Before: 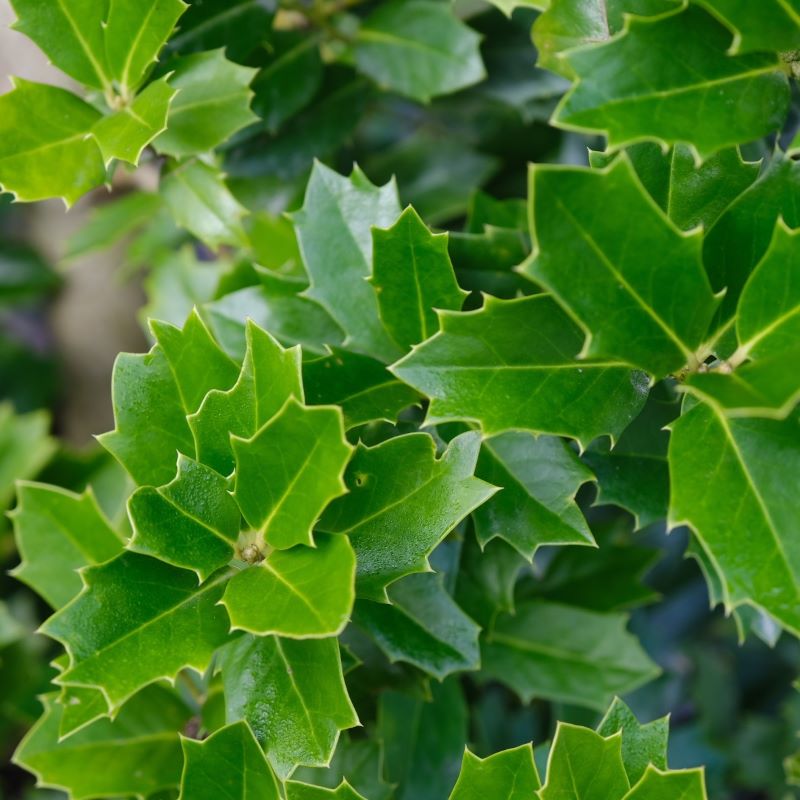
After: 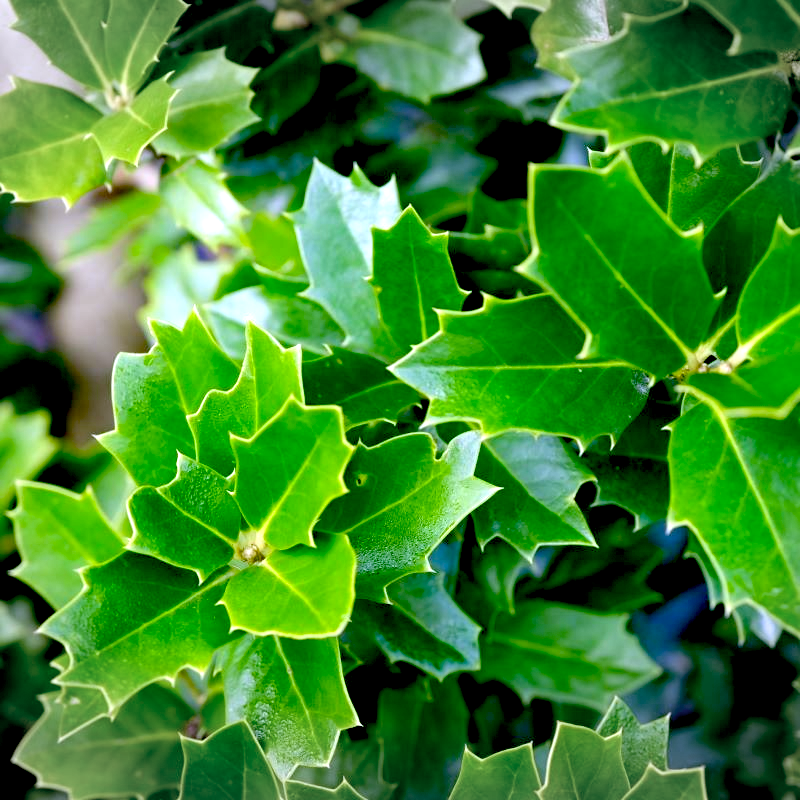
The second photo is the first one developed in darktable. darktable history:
exposure: black level correction 0.035, exposure 0.9 EV, compensate highlight preservation false
color calibration: output R [1.063, -0.012, -0.003, 0], output B [-0.079, 0.047, 1, 0], illuminant custom, x 0.389, y 0.387, temperature 3838.64 K
vignetting: fall-off start 100%, brightness -0.282, width/height ratio 1.31
